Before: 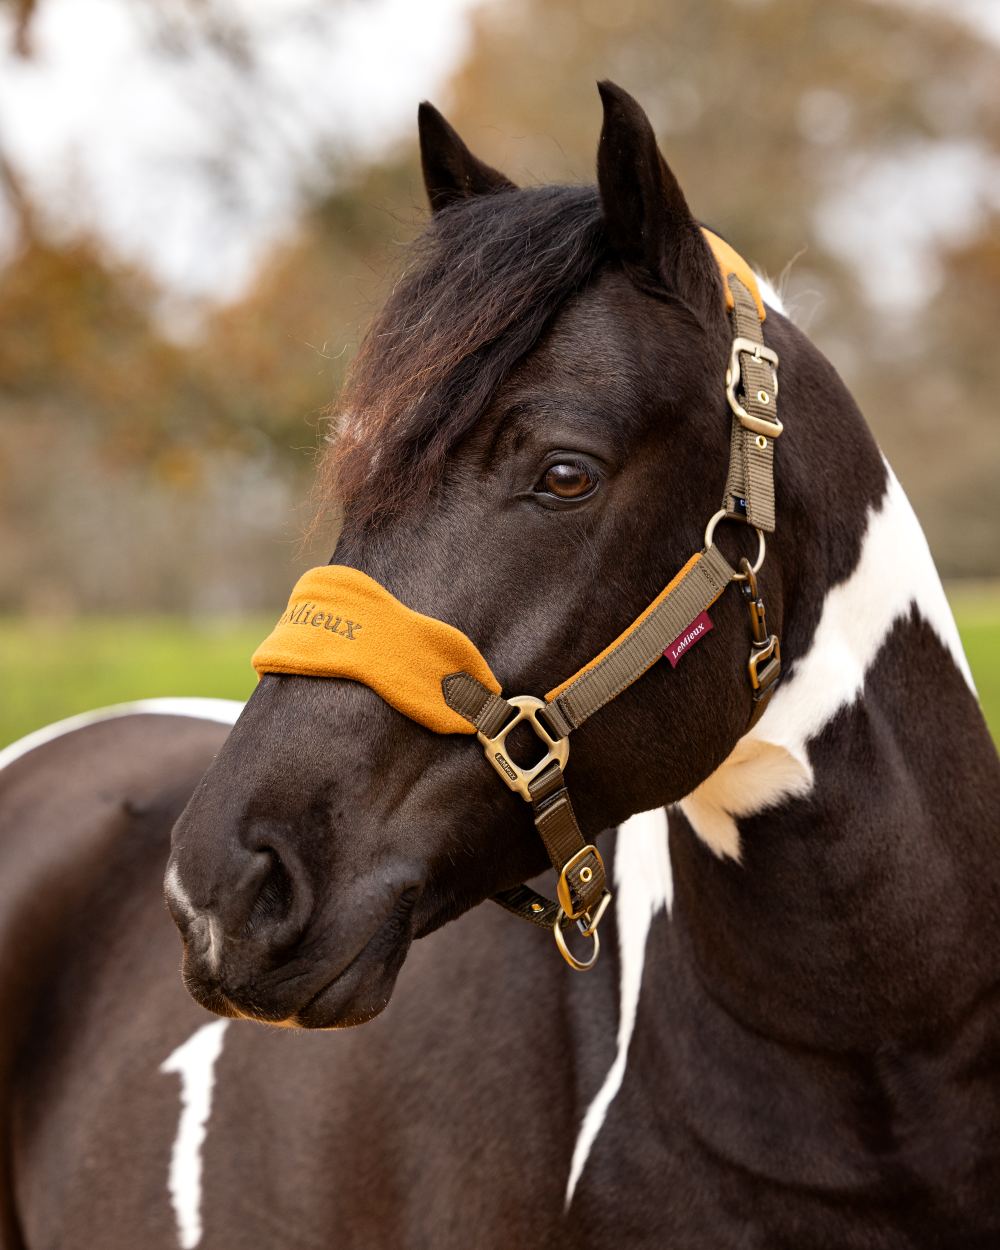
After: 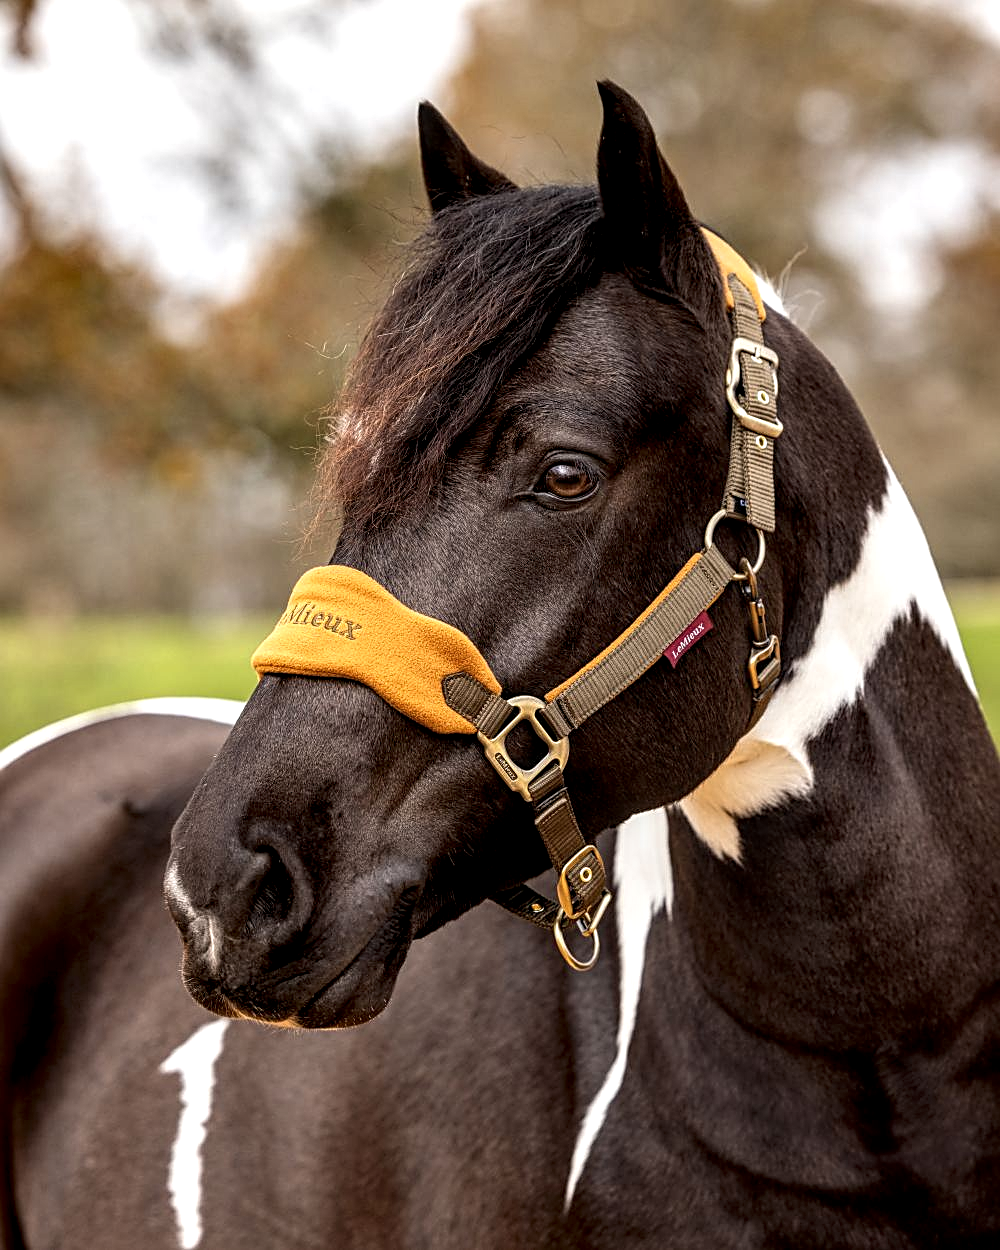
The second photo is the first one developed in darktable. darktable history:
sharpen: on, module defaults
local contrast: detail 160%
